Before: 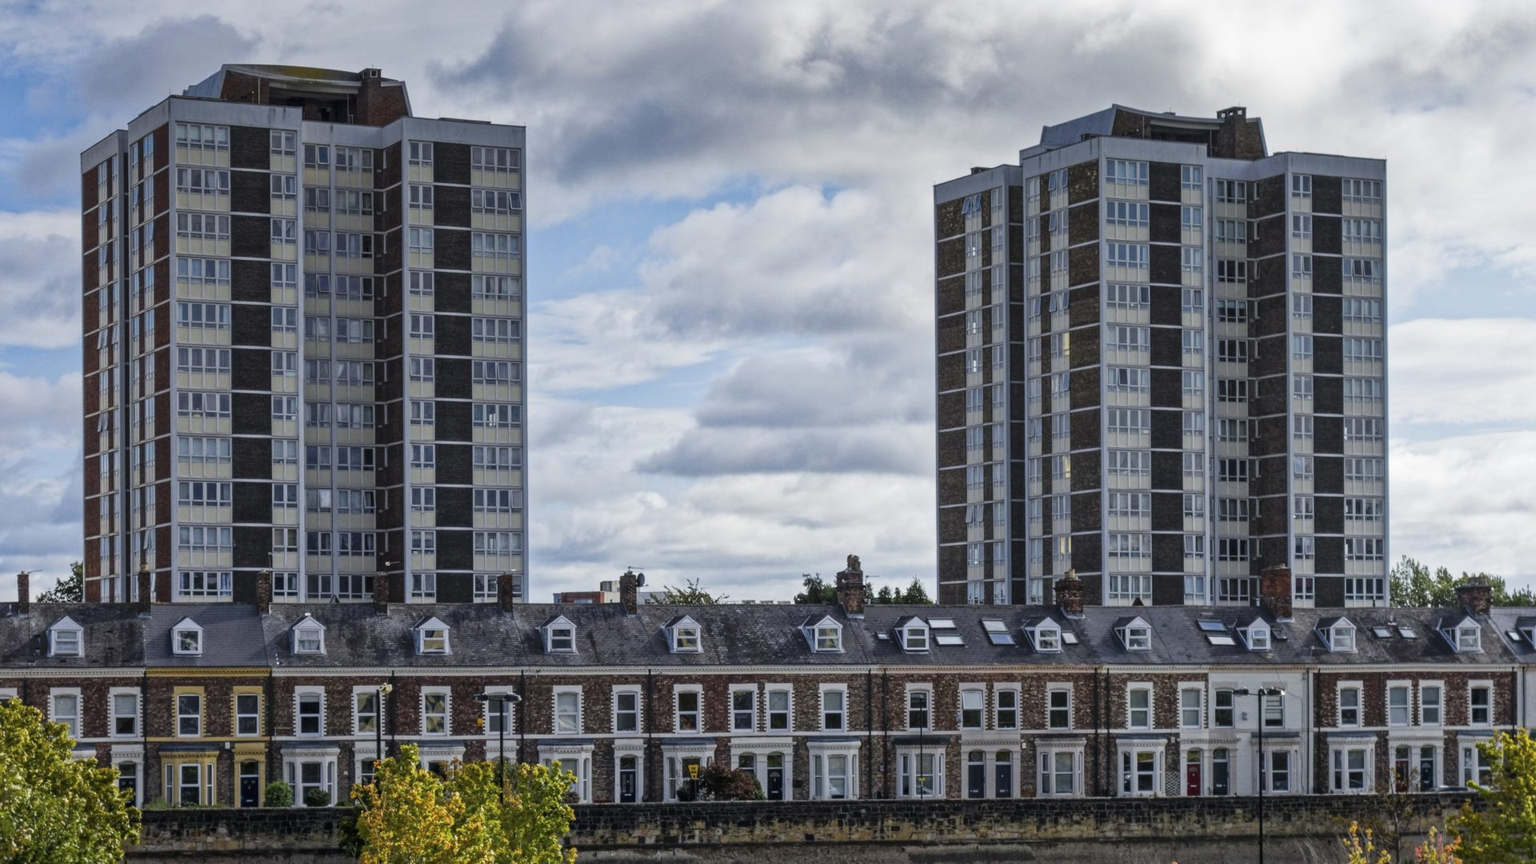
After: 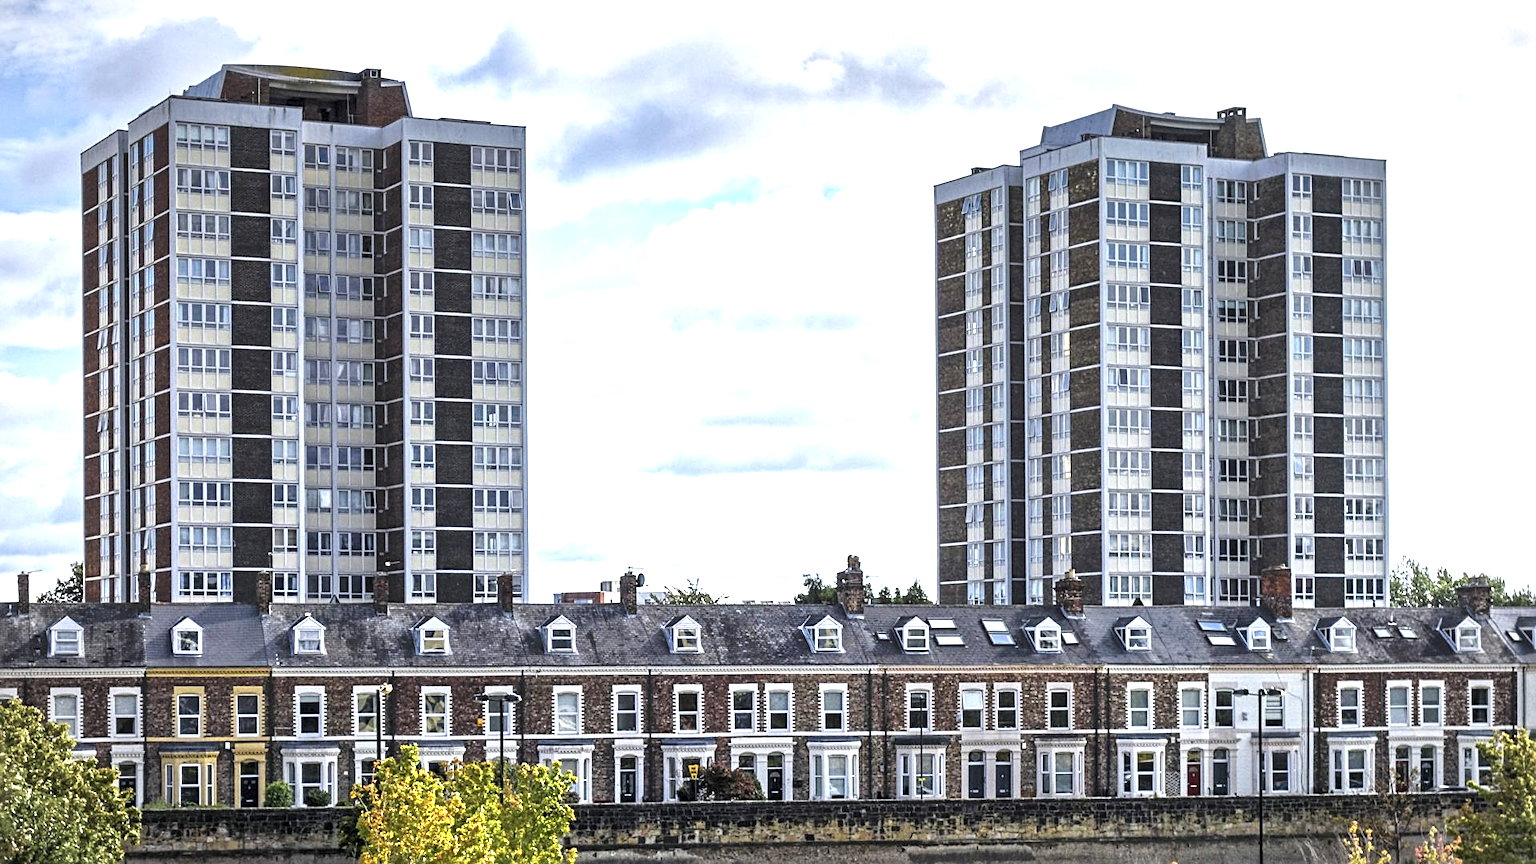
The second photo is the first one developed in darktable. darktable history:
exposure: black level correction 0, exposure 1.463 EV, compensate highlight preservation false
sharpen: on, module defaults
vignetting: on, module defaults
levels: mode automatic, black 0.083%
